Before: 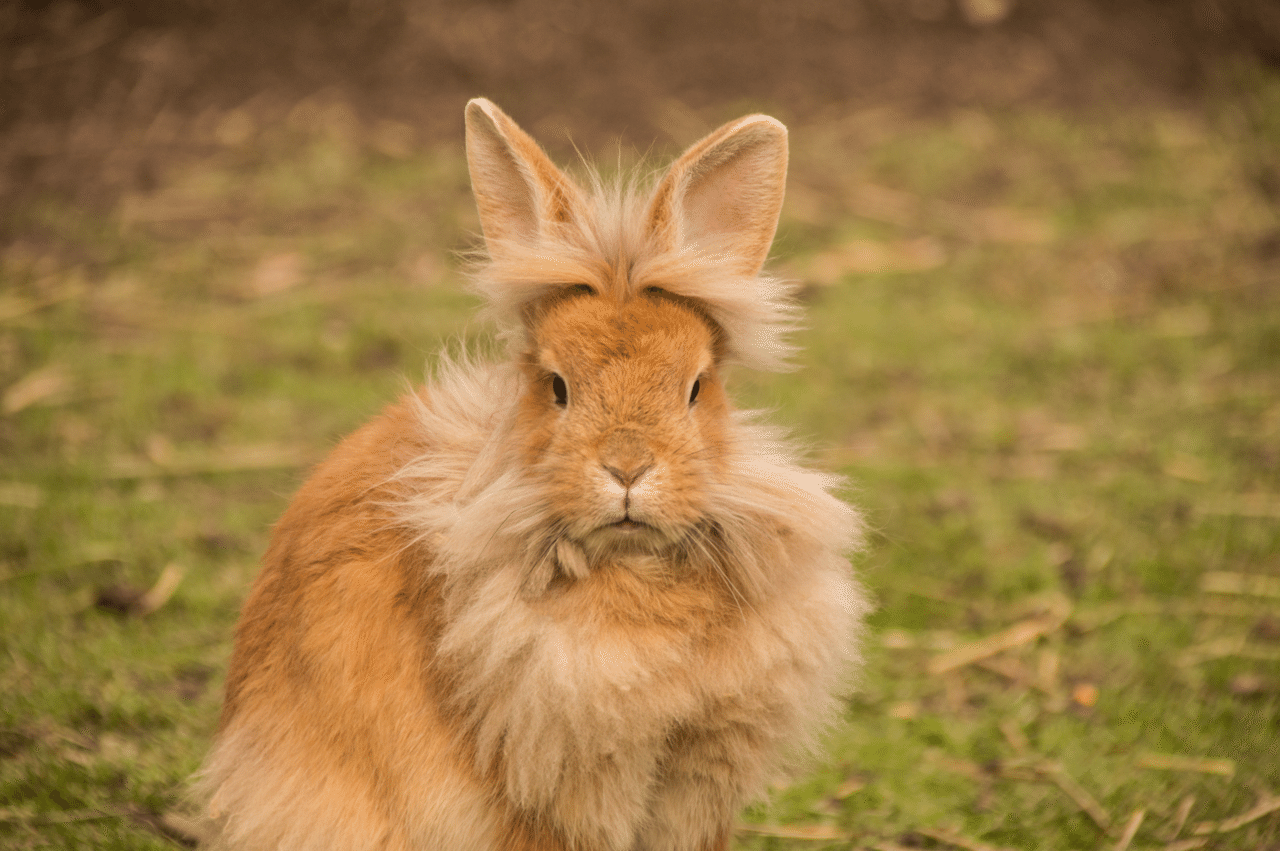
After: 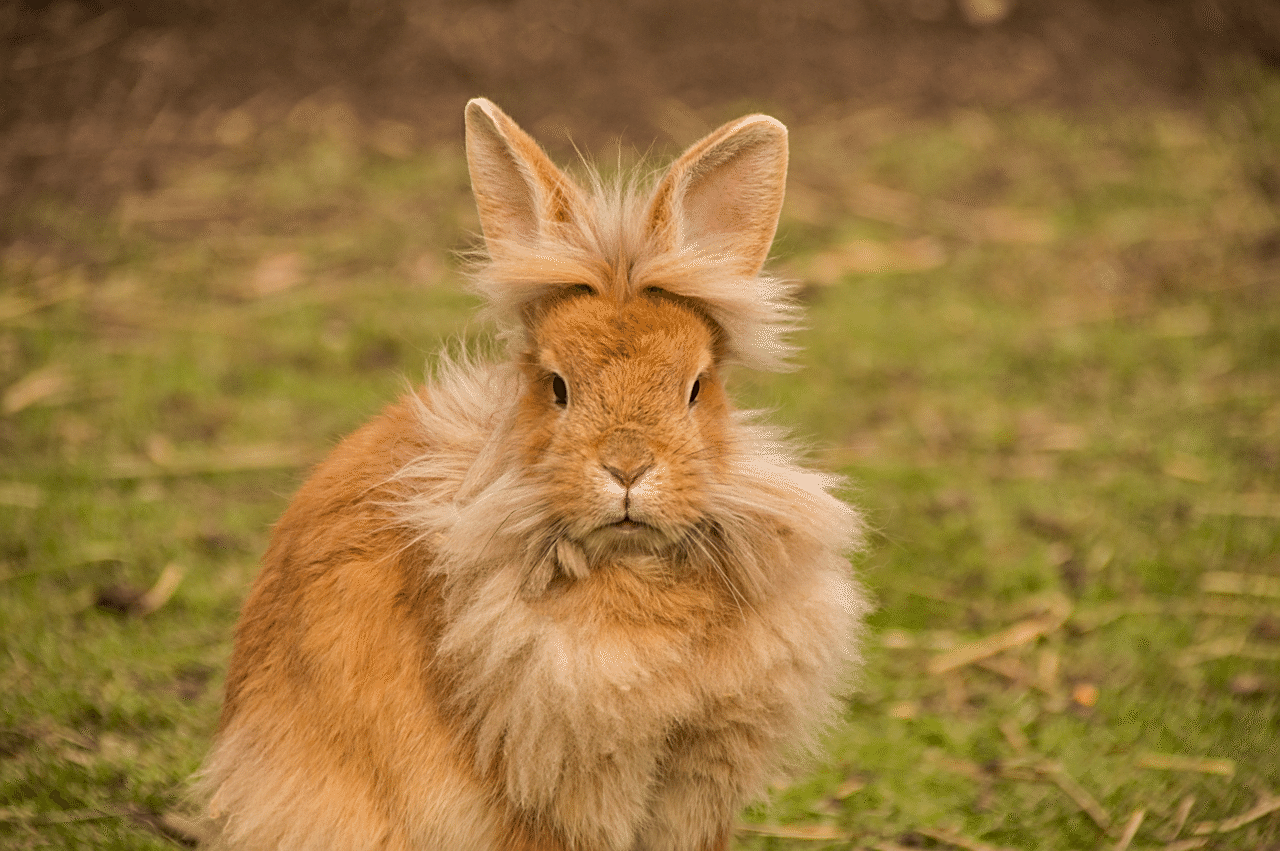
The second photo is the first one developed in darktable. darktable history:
sharpen: amount 0.488
shadows and highlights: shadows 22.75, highlights -49.14, soften with gaussian
haze removal: compatibility mode true, adaptive false
